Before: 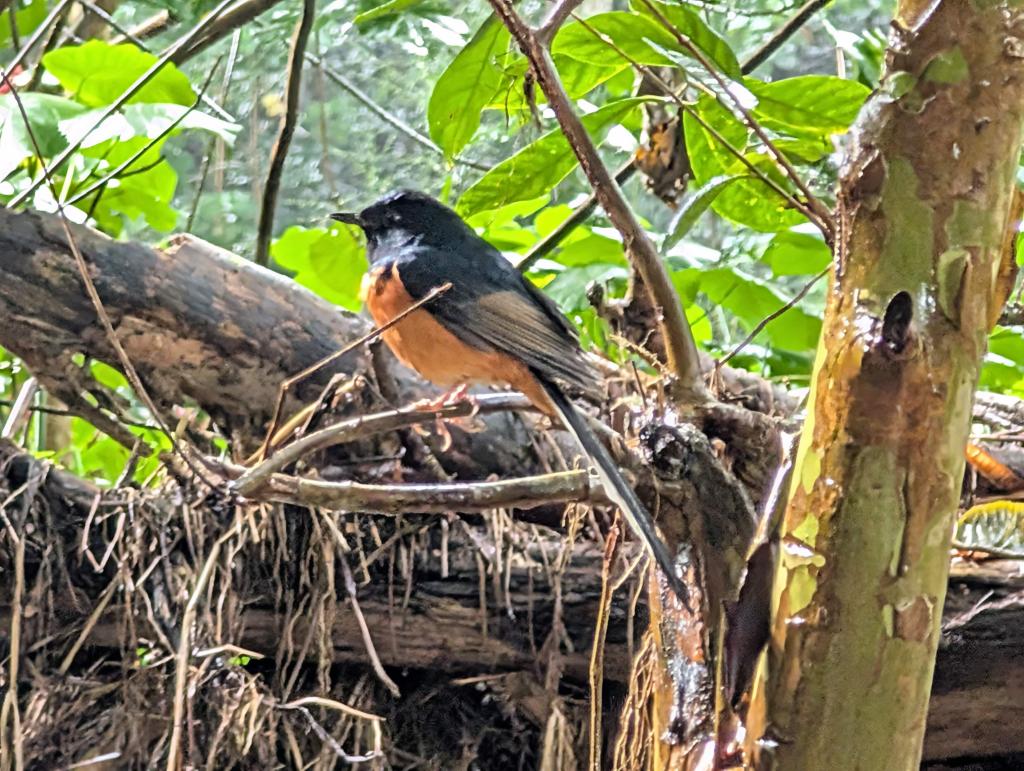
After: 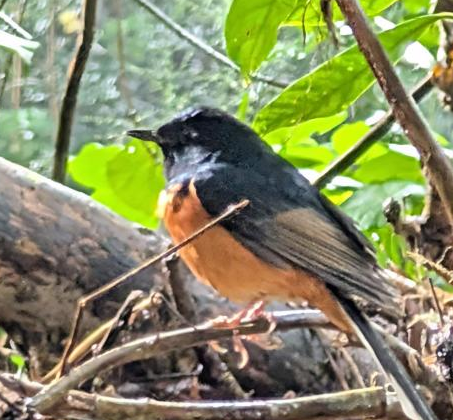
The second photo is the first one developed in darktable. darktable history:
crop: left 19.914%, top 10.807%, right 35.783%, bottom 34.615%
